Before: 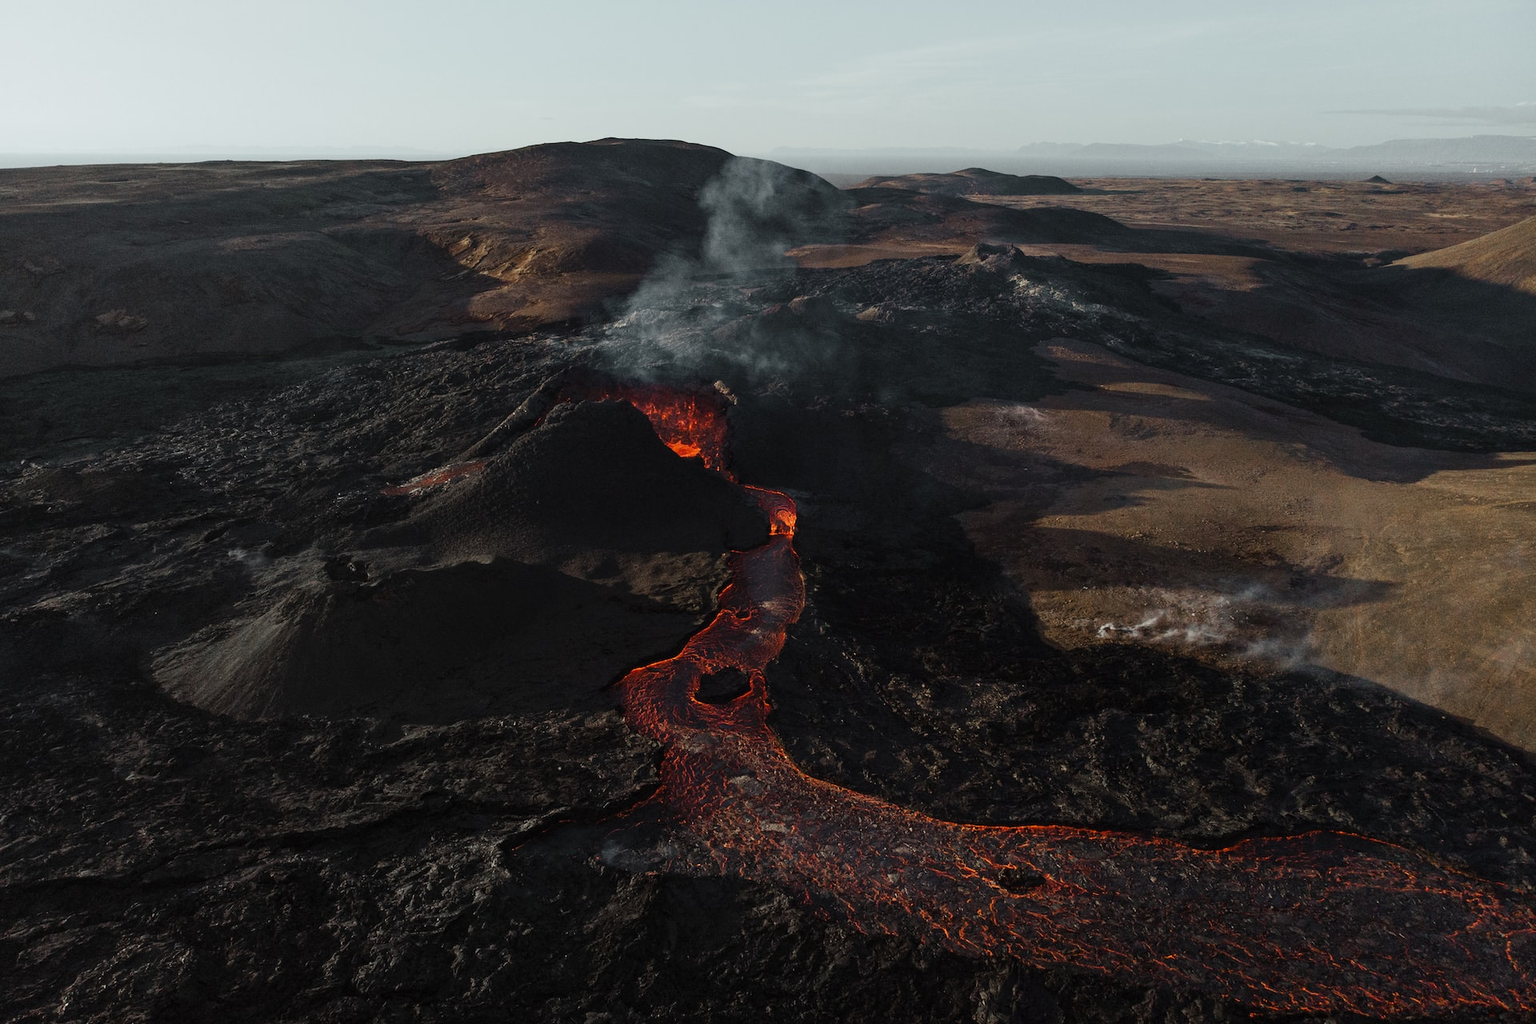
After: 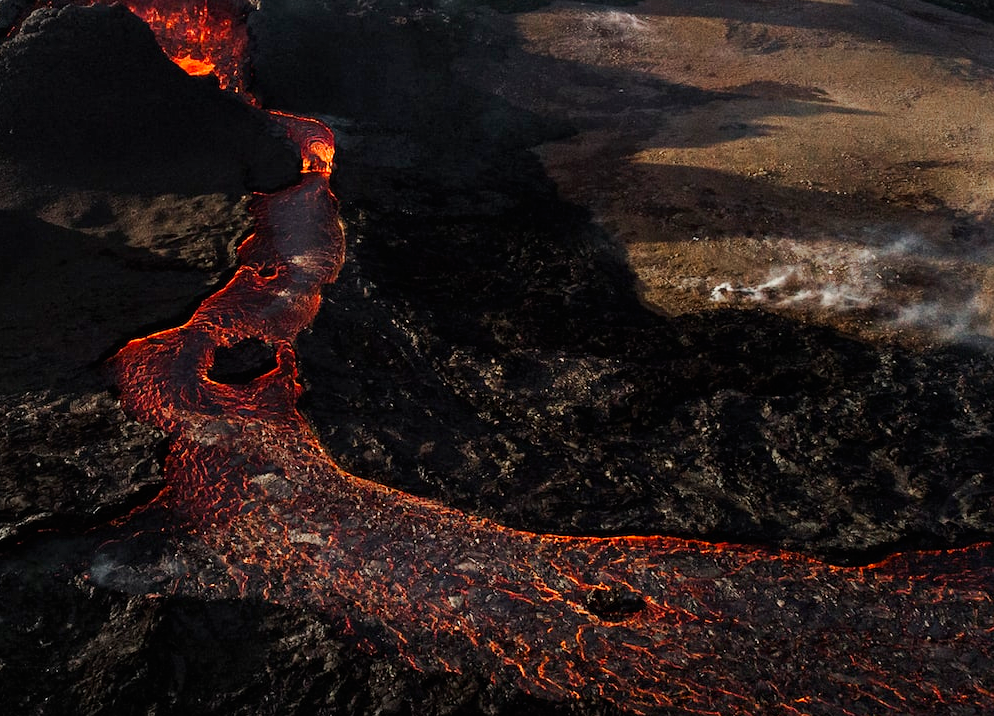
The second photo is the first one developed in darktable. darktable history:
crop: left 34.479%, top 38.822%, right 13.718%, bottom 5.172%
base curve: curves: ch0 [(0, 0) (0.005, 0.002) (0.15, 0.3) (0.4, 0.7) (0.75, 0.95) (1, 1)], preserve colors none
white balance: red 1.009, blue 0.985
